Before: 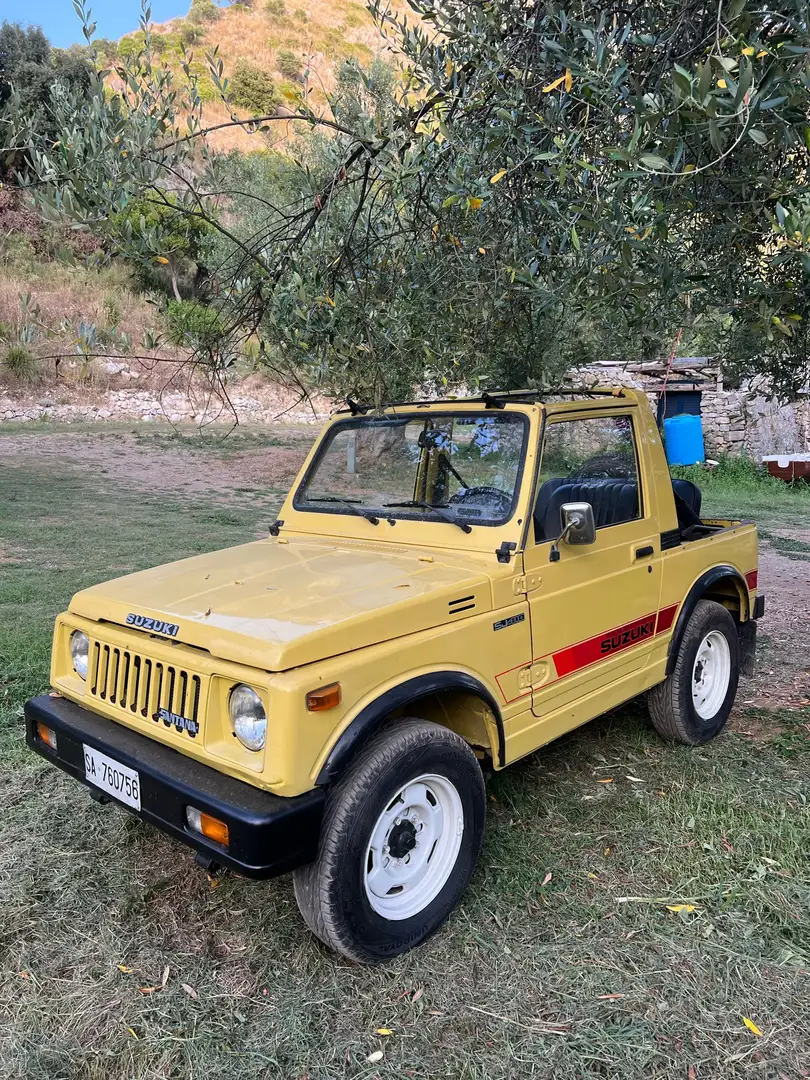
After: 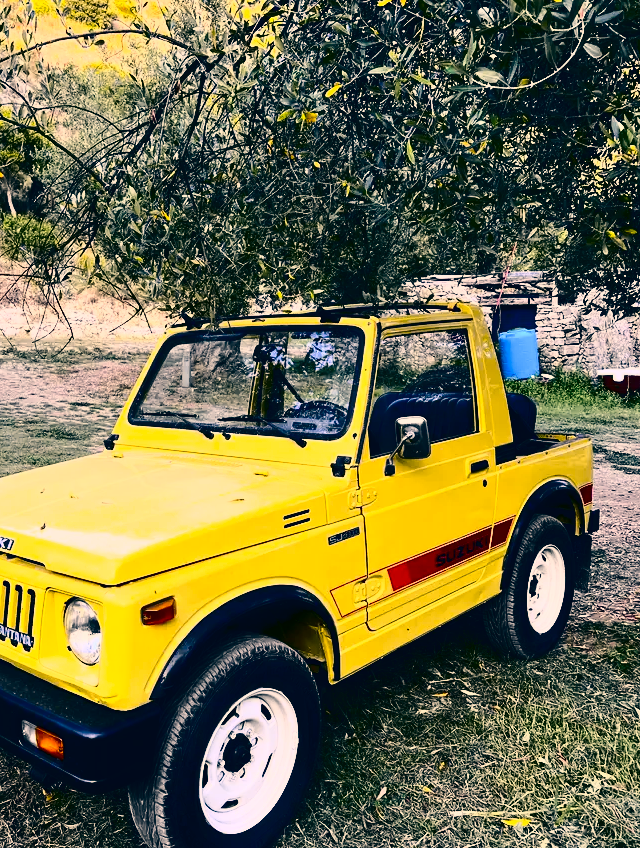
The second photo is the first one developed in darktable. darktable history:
color correction: highlights a* 10.35, highlights b* 14.63, shadows a* -10.09, shadows b* -14.82
crop and rotate: left 20.453%, top 8.033%, right 0.477%, bottom 13.441%
contrast brightness saturation: contrast 0.334, brightness -0.069, saturation 0.175
tone curve: curves: ch0 [(0, 0) (0.136, 0.071) (0.346, 0.366) (0.489, 0.573) (0.66, 0.748) (0.858, 0.926) (1, 0.977)]; ch1 [(0, 0) (0.353, 0.344) (0.45, 0.46) (0.498, 0.498) (0.521, 0.512) (0.563, 0.559) (0.592, 0.605) (0.641, 0.673) (1, 1)]; ch2 [(0, 0) (0.333, 0.346) (0.375, 0.375) (0.424, 0.43) (0.476, 0.492) (0.502, 0.502) (0.524, 0.531) (0.579, 0.61) (0.612, 0.644) (0.641, 0.722) (1, 1)], color space Lab, independent channels, preserve colors none
